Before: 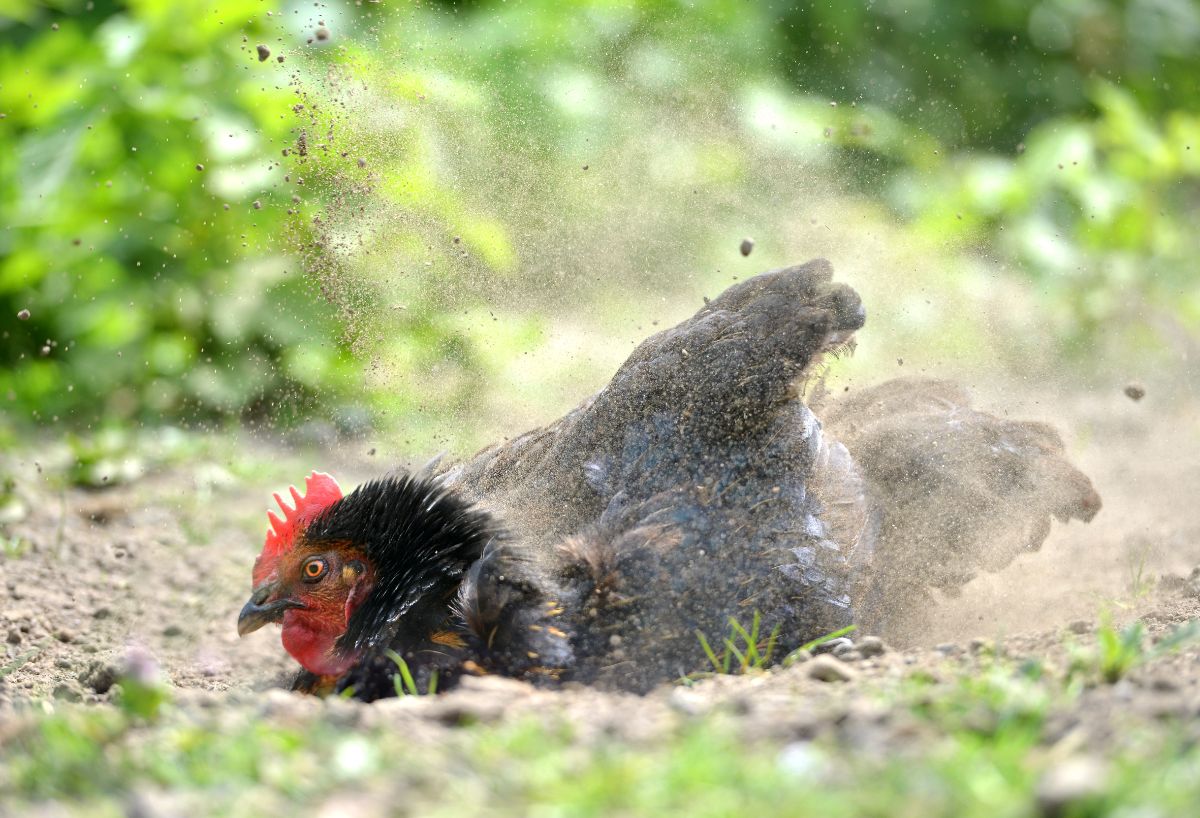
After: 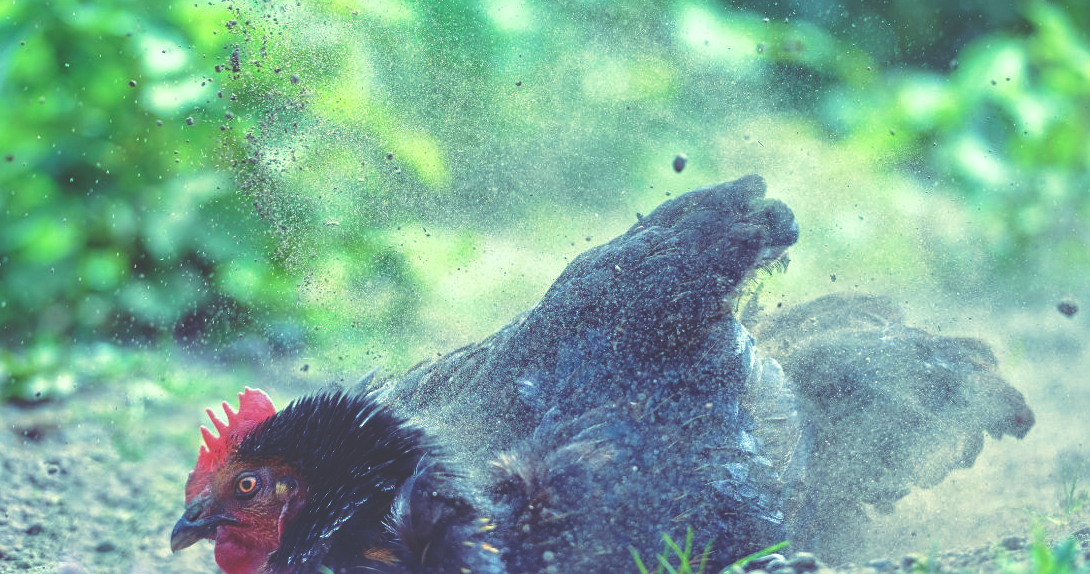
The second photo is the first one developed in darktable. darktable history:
local contrast: on, module defaults
sharpen: amount 0.2
crop: left 5.596%, top 10.314%, right 3.534%, bottom 19.395%
white balance: emerald 1
rgb curve: curves: ch0 [(0, 0.186) (0.314, 0.284) (0.576, 0.466) (0.805, 0.691) (0.936, 0.886)]; ch1 [(0, 0.186) (0.314, 0.284) (0.581, 0.534) (0.771, 0.746) (0.936, 0.958)]; ch2 [(0, 0.216) (0.275, 0.39) (1, 1)], mode RGB, independent channels, compensate middle gray true, preserve colors none
velvia: on, module defaults
contrast brightness saturation: contrast -0.15, brightness 0.05, saturation -0.12
